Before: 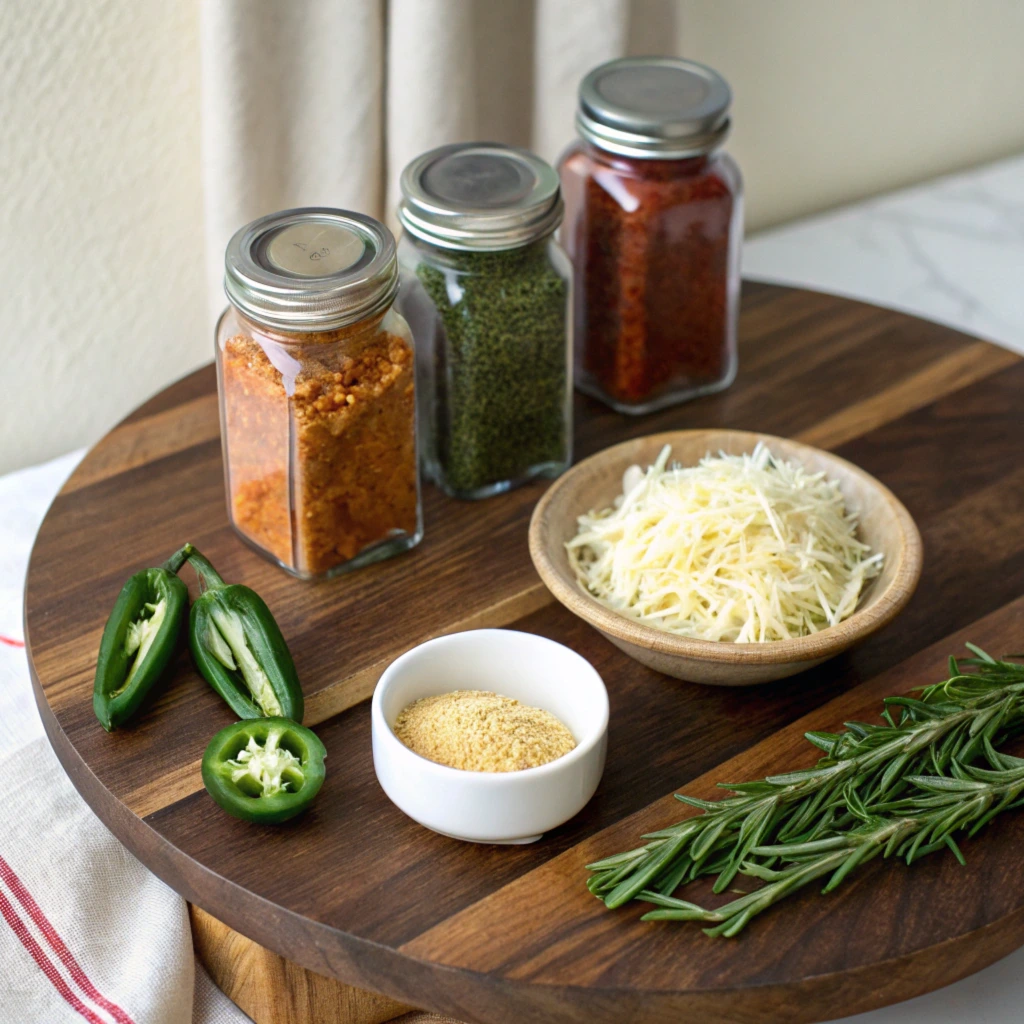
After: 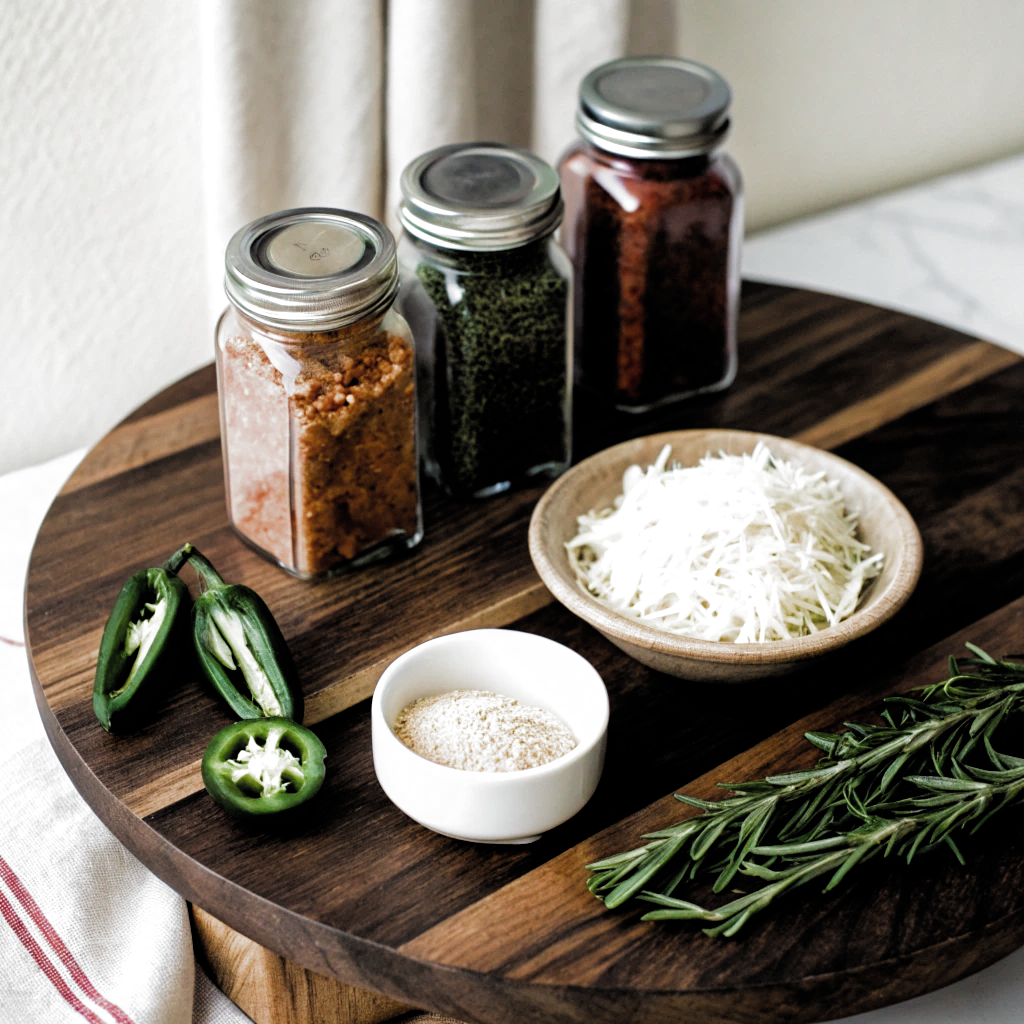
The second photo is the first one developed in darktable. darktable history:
filmic rgb: black relative exposure -3.62 EV, white relative exposure 2.17 EV, threshold 2.96 EV, hardness 3.63, add noise in highlights 0, color science v3 (2019), use custom middle-gray values true, contrast in highlights soft, enable highlight reconstruction true
